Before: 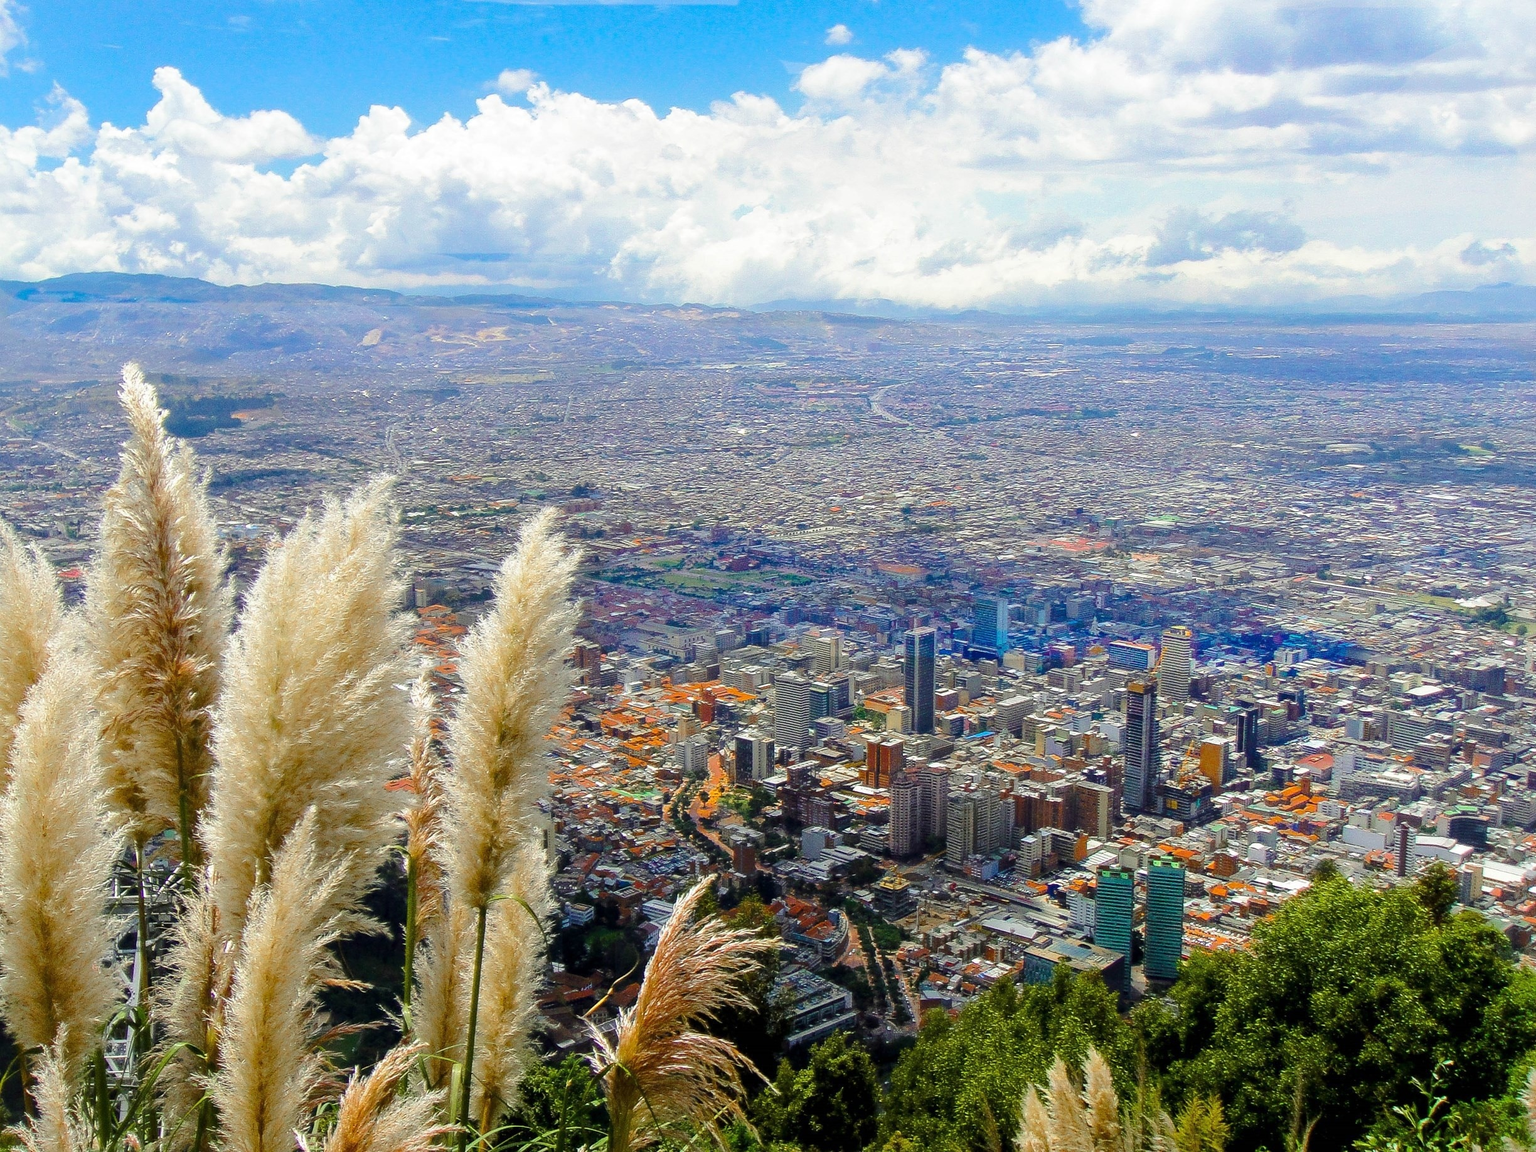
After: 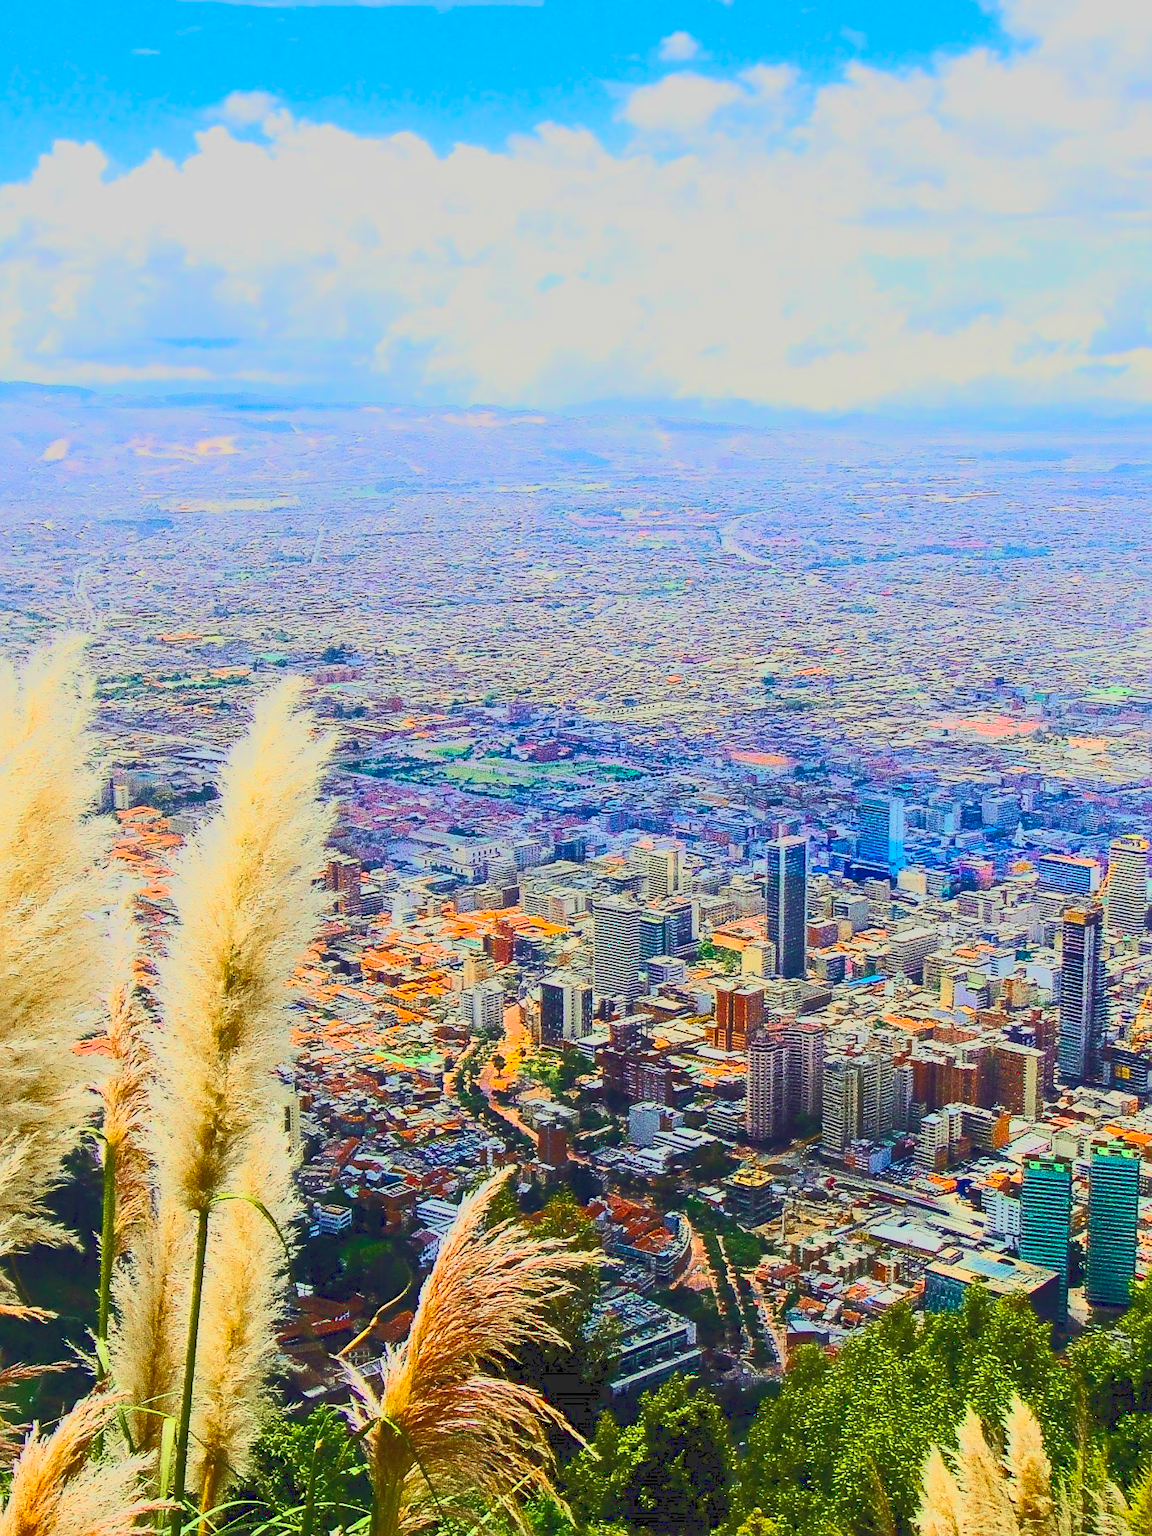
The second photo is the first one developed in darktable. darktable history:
crop: left 21.496%, right 22.254%
velvia: strength 30%
tone curve: curves: ch0 [(0, 0.148) (0.191, 0.225) (0.39, 0.373) (0.669, 0.716) (0.847, 0.818) (1, 0.839)]
sharpen: radius 2.529, amount 0.323
contrast brightness saturation: contrast 0.24, brightness 0.26, saturation 0.39
